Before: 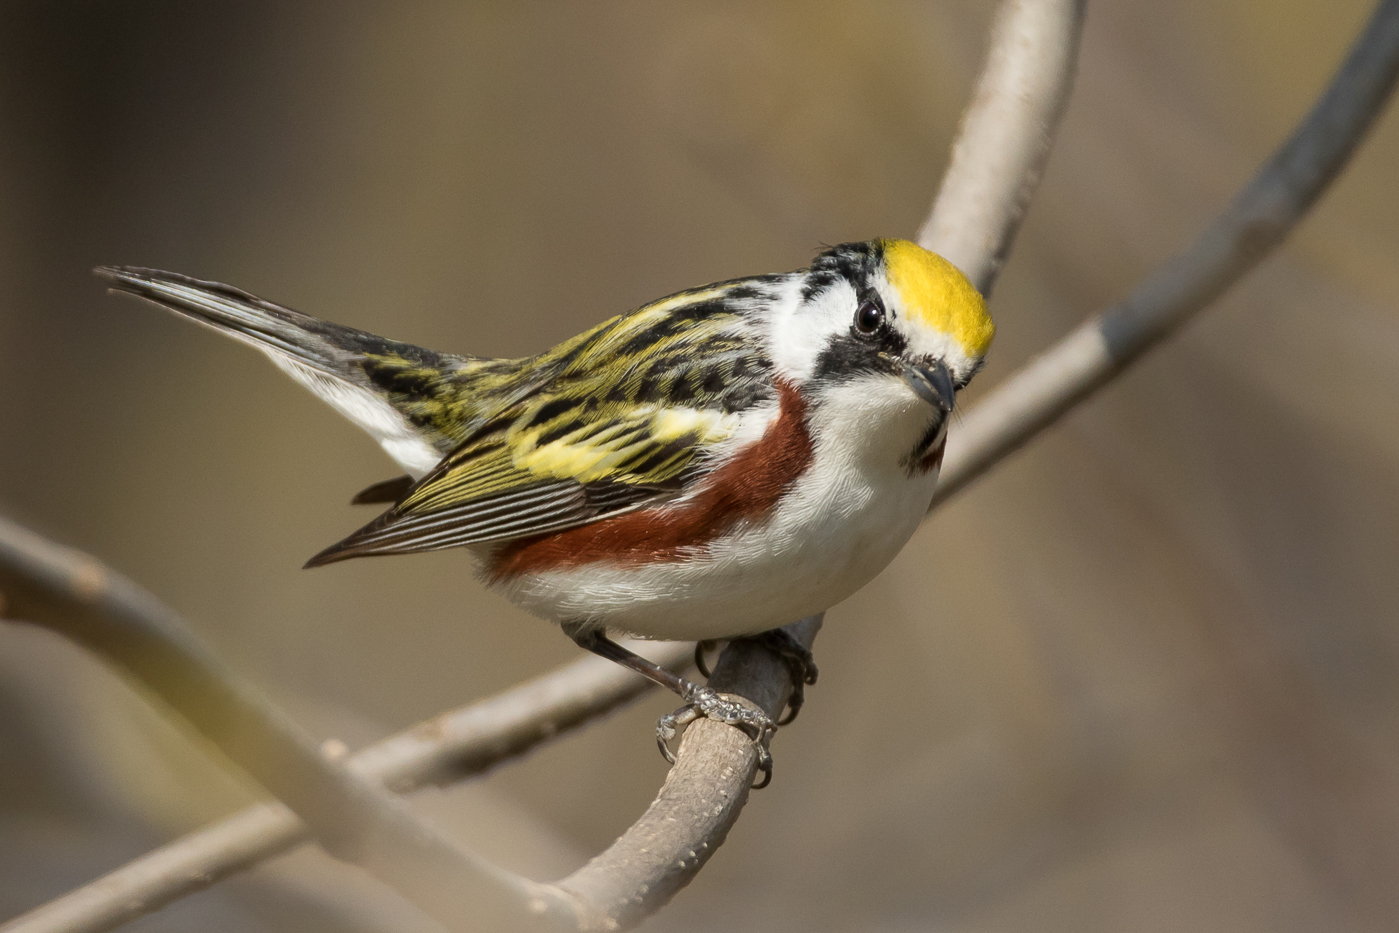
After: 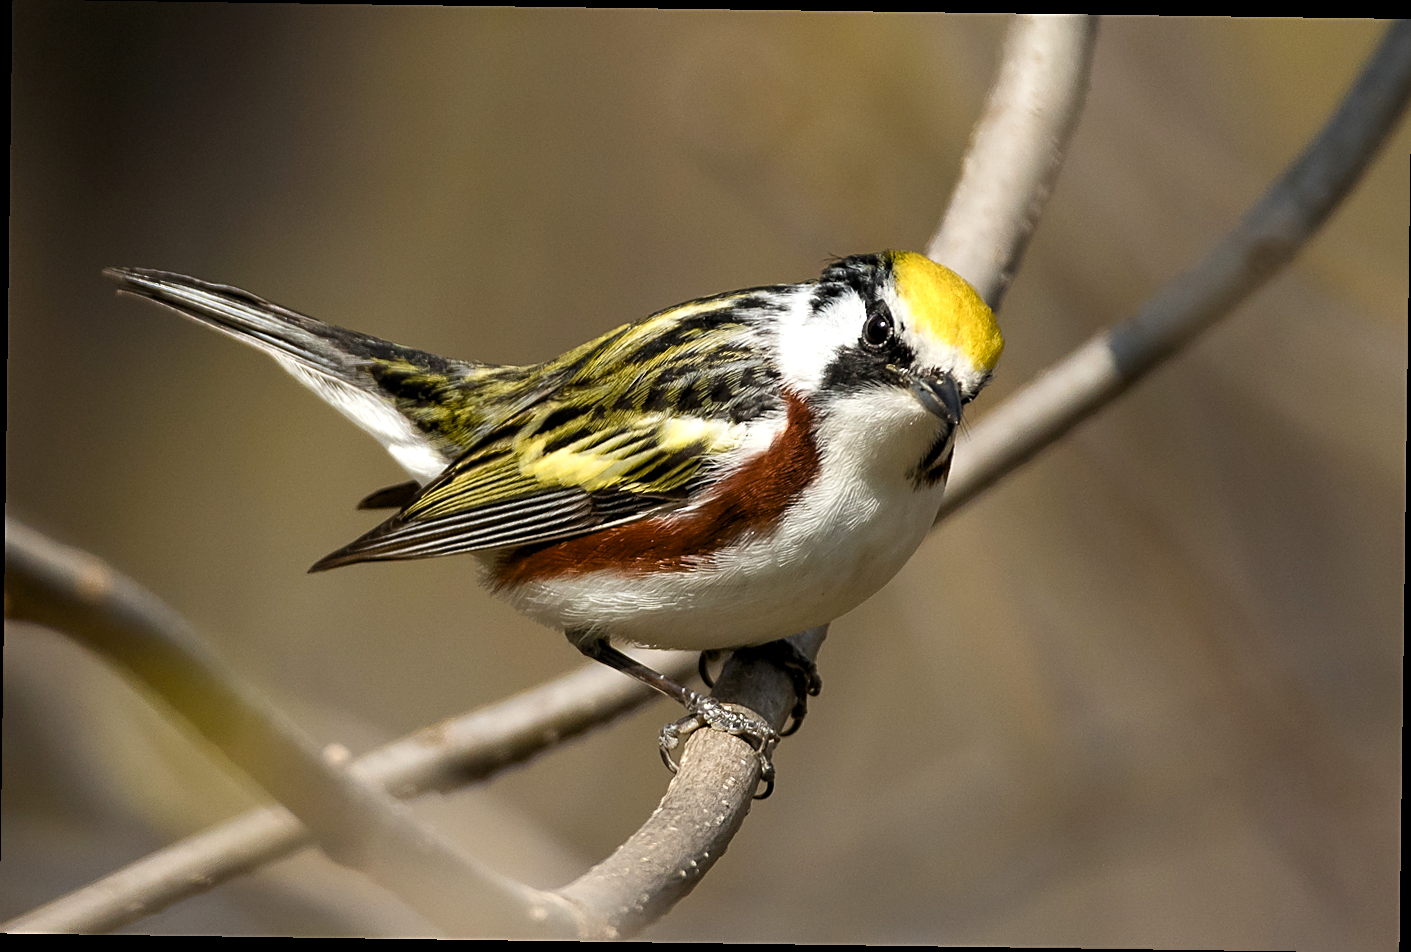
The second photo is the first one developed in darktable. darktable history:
rotate and perspective: rotation 0.8°, automatic cropping off
color balance rgb: perceptual saturation grading › global saturation 20%, perceptual saturation grading › highlights -25%, perceptual saturation grading › shadows 25%
levels: levels [0.052, 0.496, 0.908]
sharpen: on, module defaults
